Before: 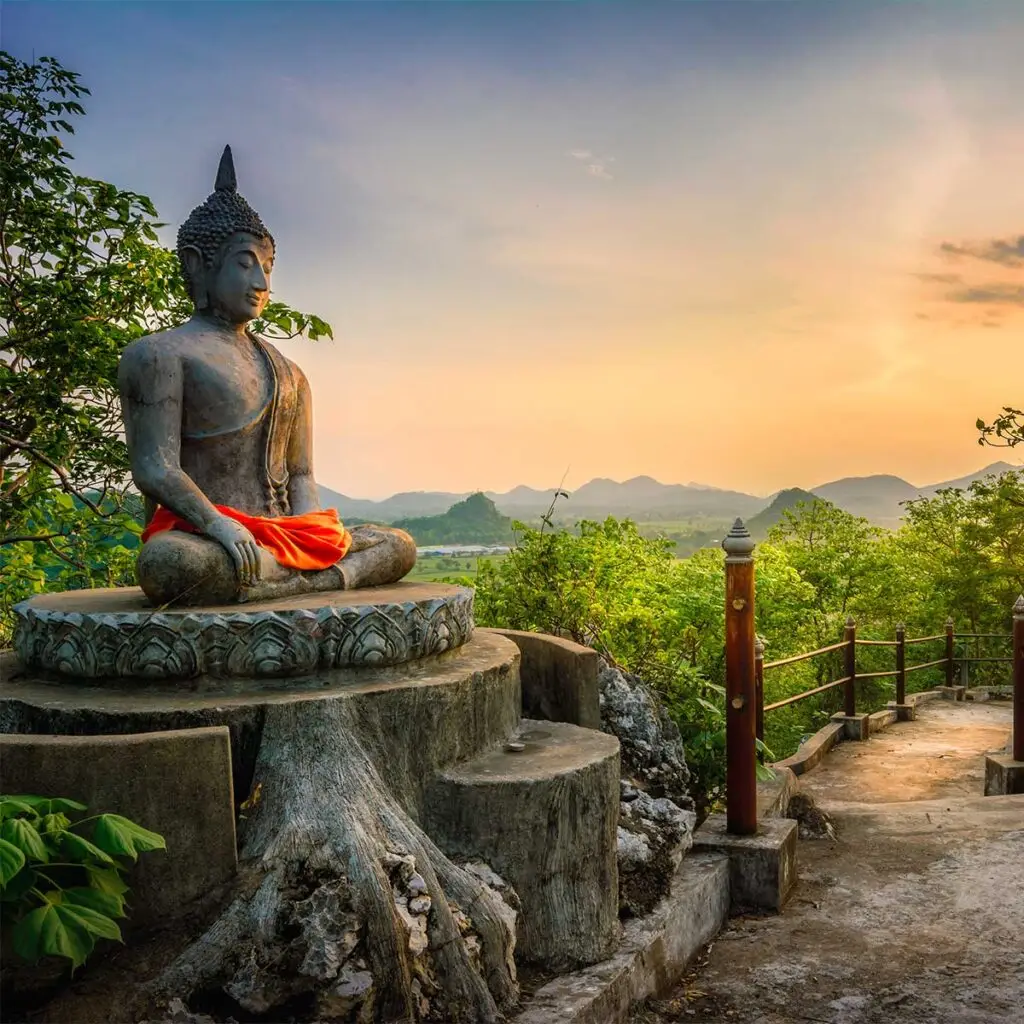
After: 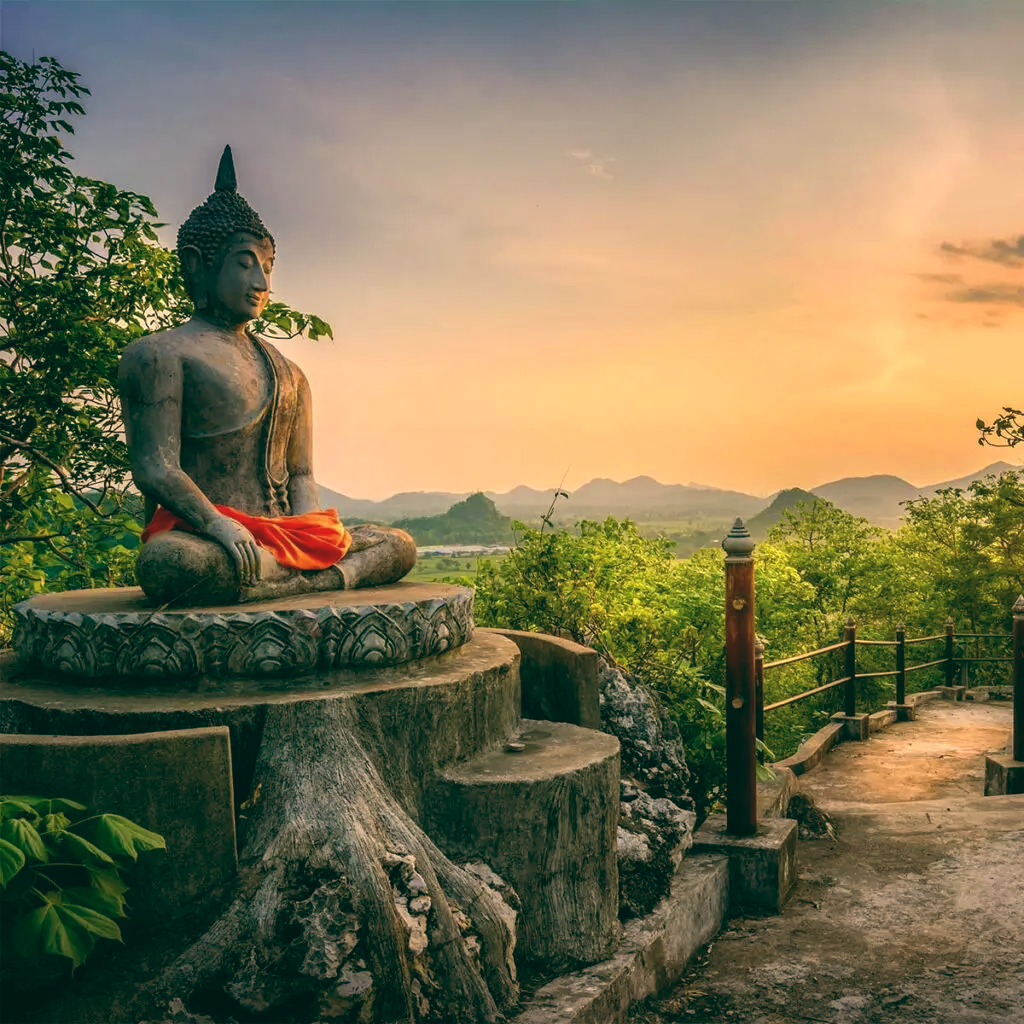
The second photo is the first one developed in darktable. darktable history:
color balance: lift [1.005, 0.99, 1.007, 1.01], gamma [1, 0.979, 1.011, 1.021], gain [0.923, 1.098, 1.025, 0.902], input saturation 90.45%, contrast 7.73%, output saturation 105.91%
color correction: highlights a* 6.27, highlights b* 8.19, shadows a* 5.94, shadows b* 7.23, saturation 0.9
color zones: curves: ch0 [(0.068, 0.464) (0.25, 0.5) (0.48, 0.508) (0.75, 0.536) (0.886, 0.476) (0.967, 0.456)]; ch1 [(0.066, 0.456) (0.25, 0.5) (0.616, 0.508) (0.746, 0.56) (0.934, 0.444)]
